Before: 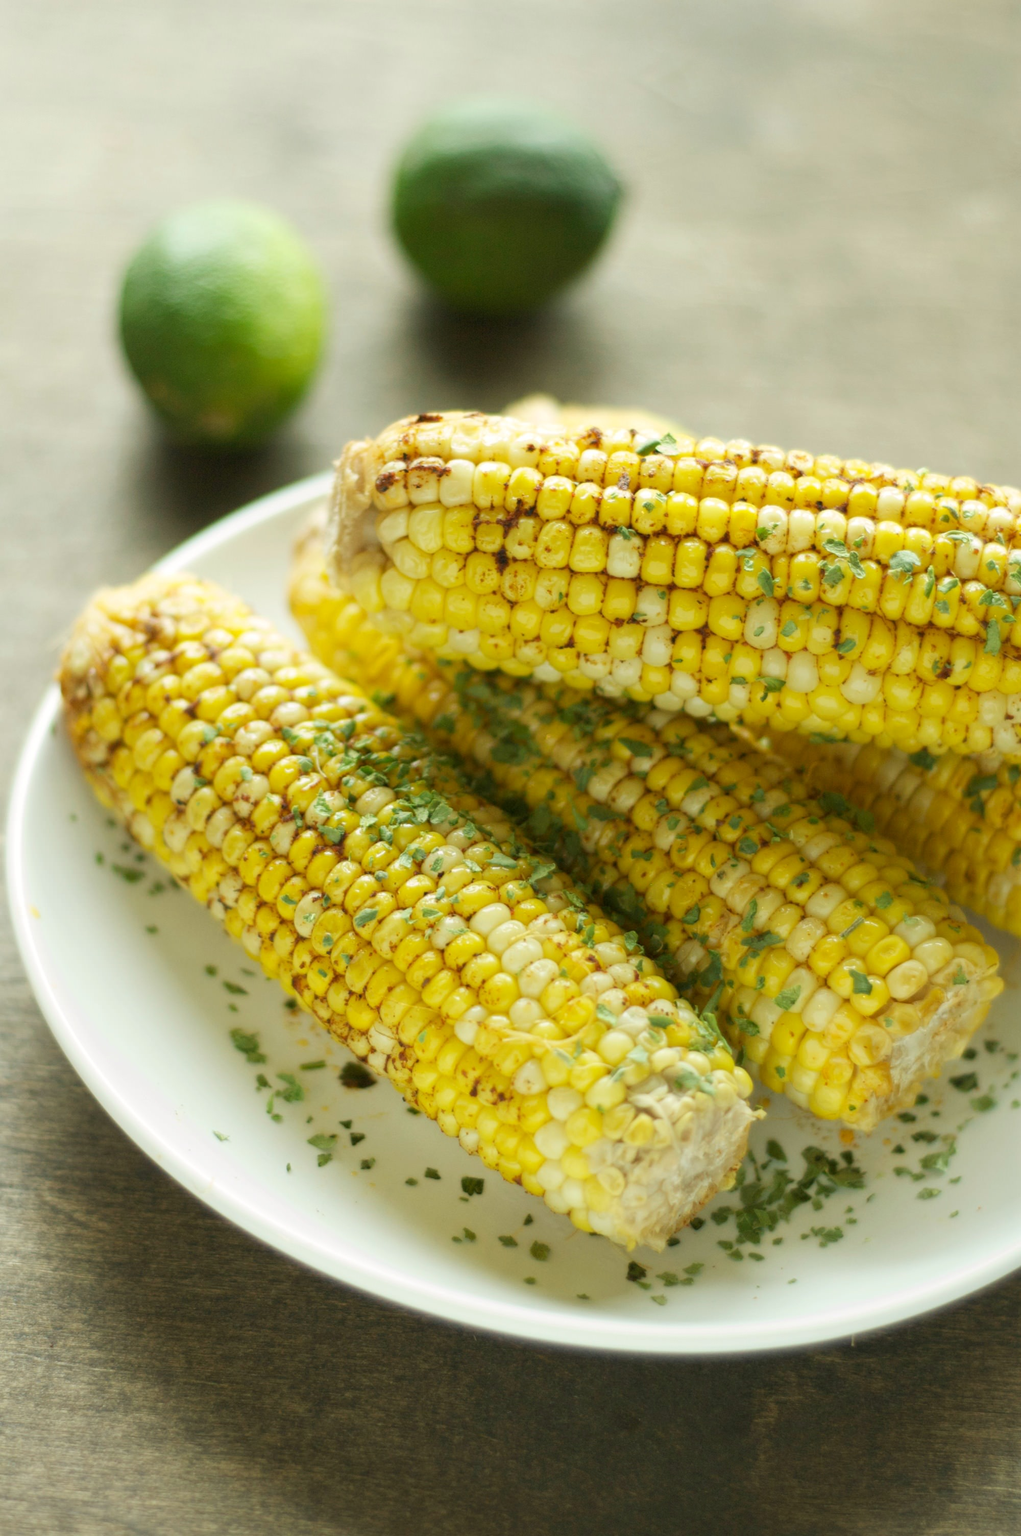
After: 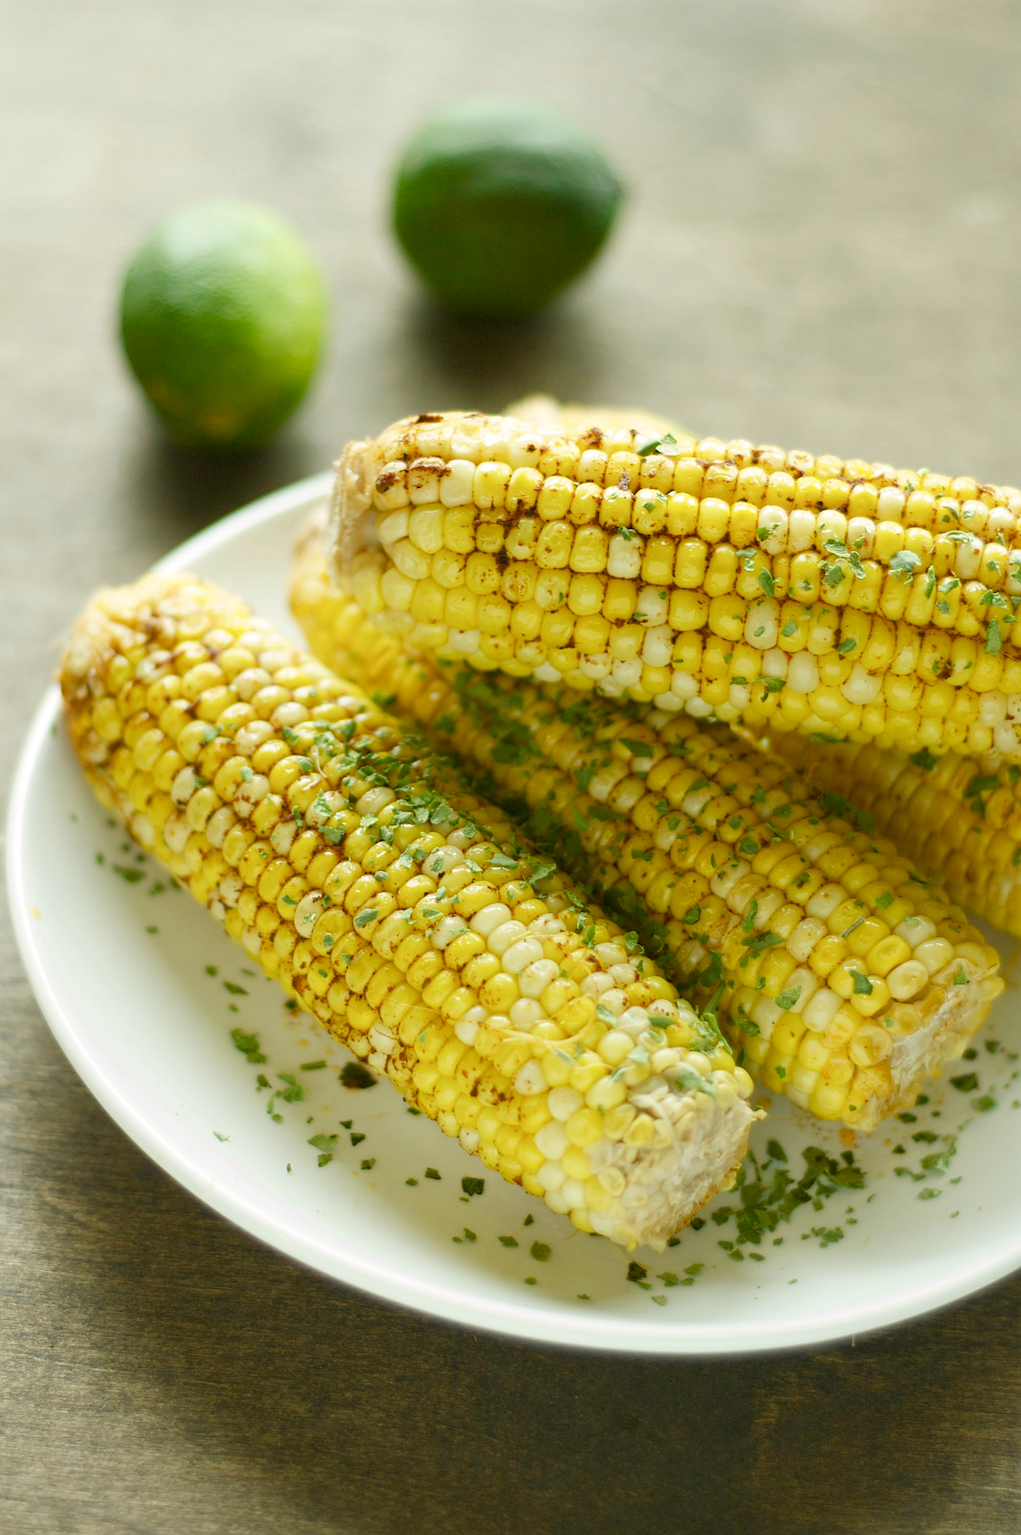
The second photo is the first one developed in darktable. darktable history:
color balance: output saturation 98.5%
color balance rgb: perceptual saturation grading › global saturation 20%, perceptual saturation grading › highlights -25%, perceptual saturation grading › shadows 25%
sharpen: on, module defaults
